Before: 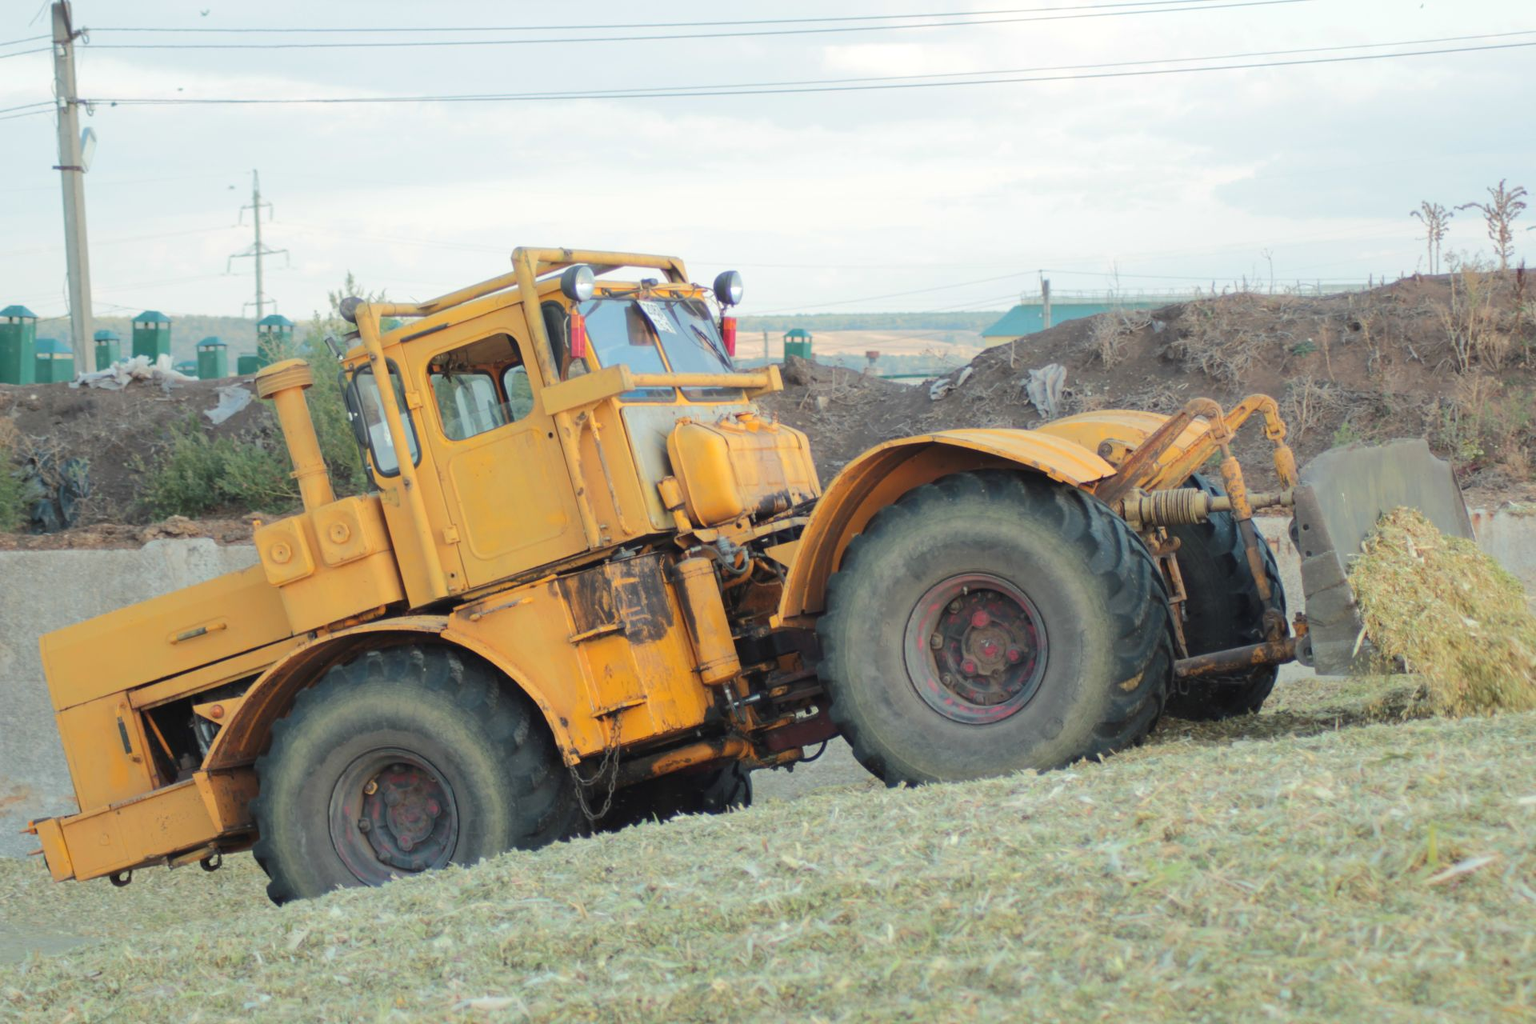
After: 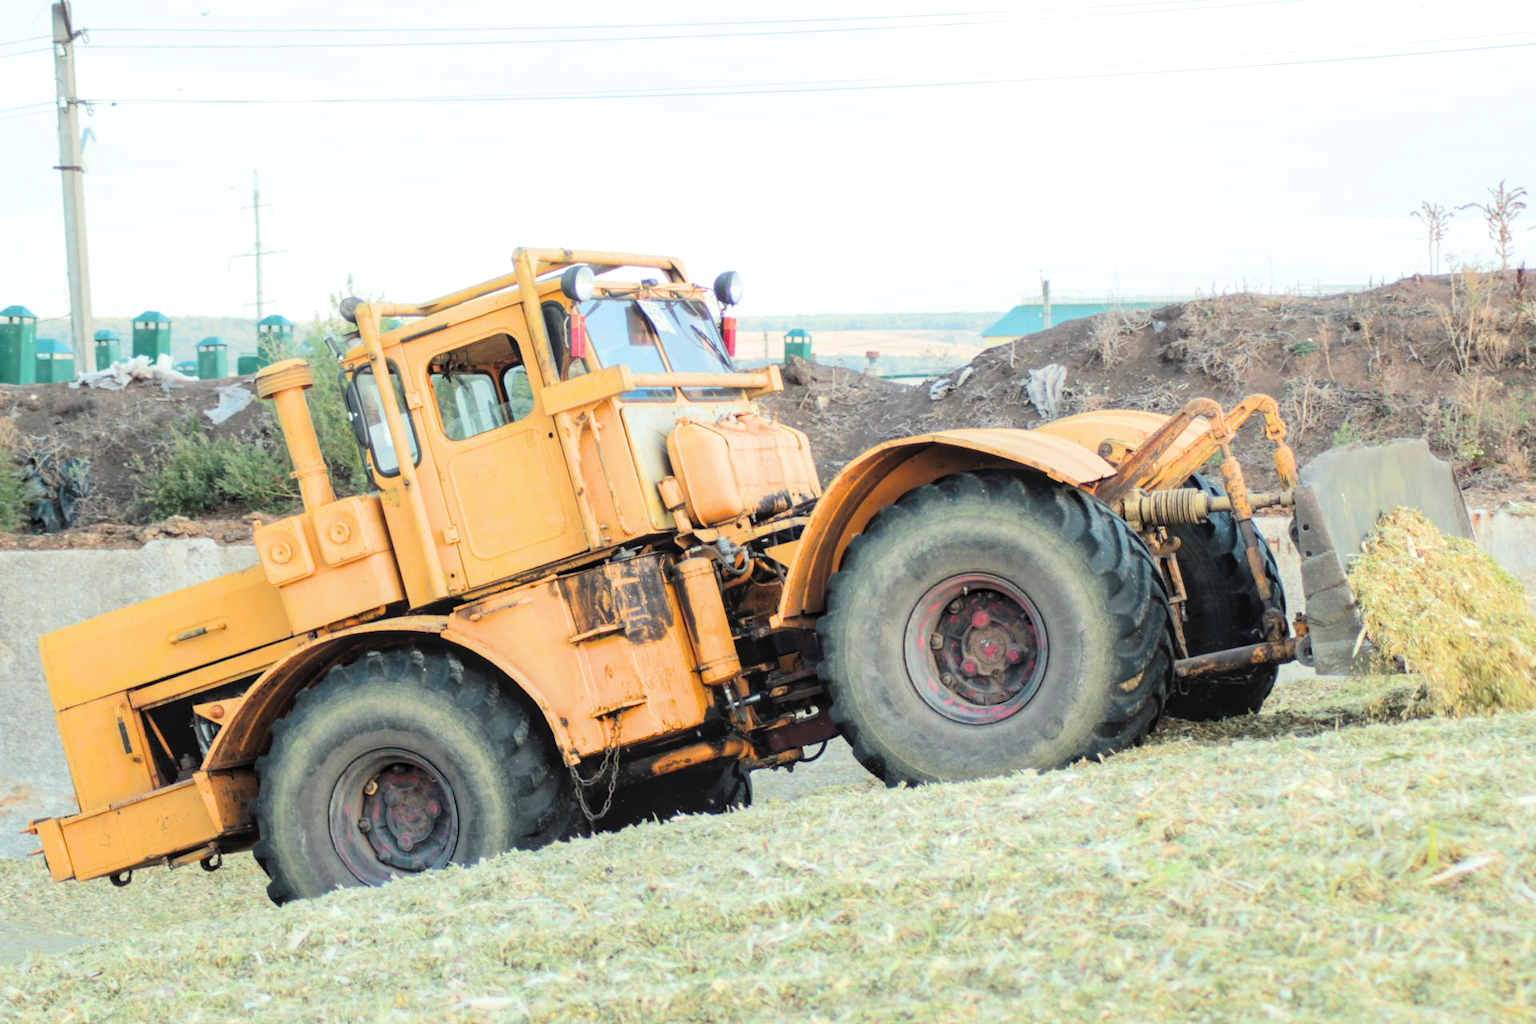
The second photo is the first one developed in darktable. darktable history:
filmic rgb: black relative exposure -5 EV, white relative exposure 3 EV, hardness 3.6, contrast 1.3, highlights saturation mix -30%
exposure: black level correction 0, exposure 0.7 EV, compensate highlight preservation false
color balance rgb: perceptual saturation grading › global saturation 10%, global vibrance 10%
local contrast: detail 115%
